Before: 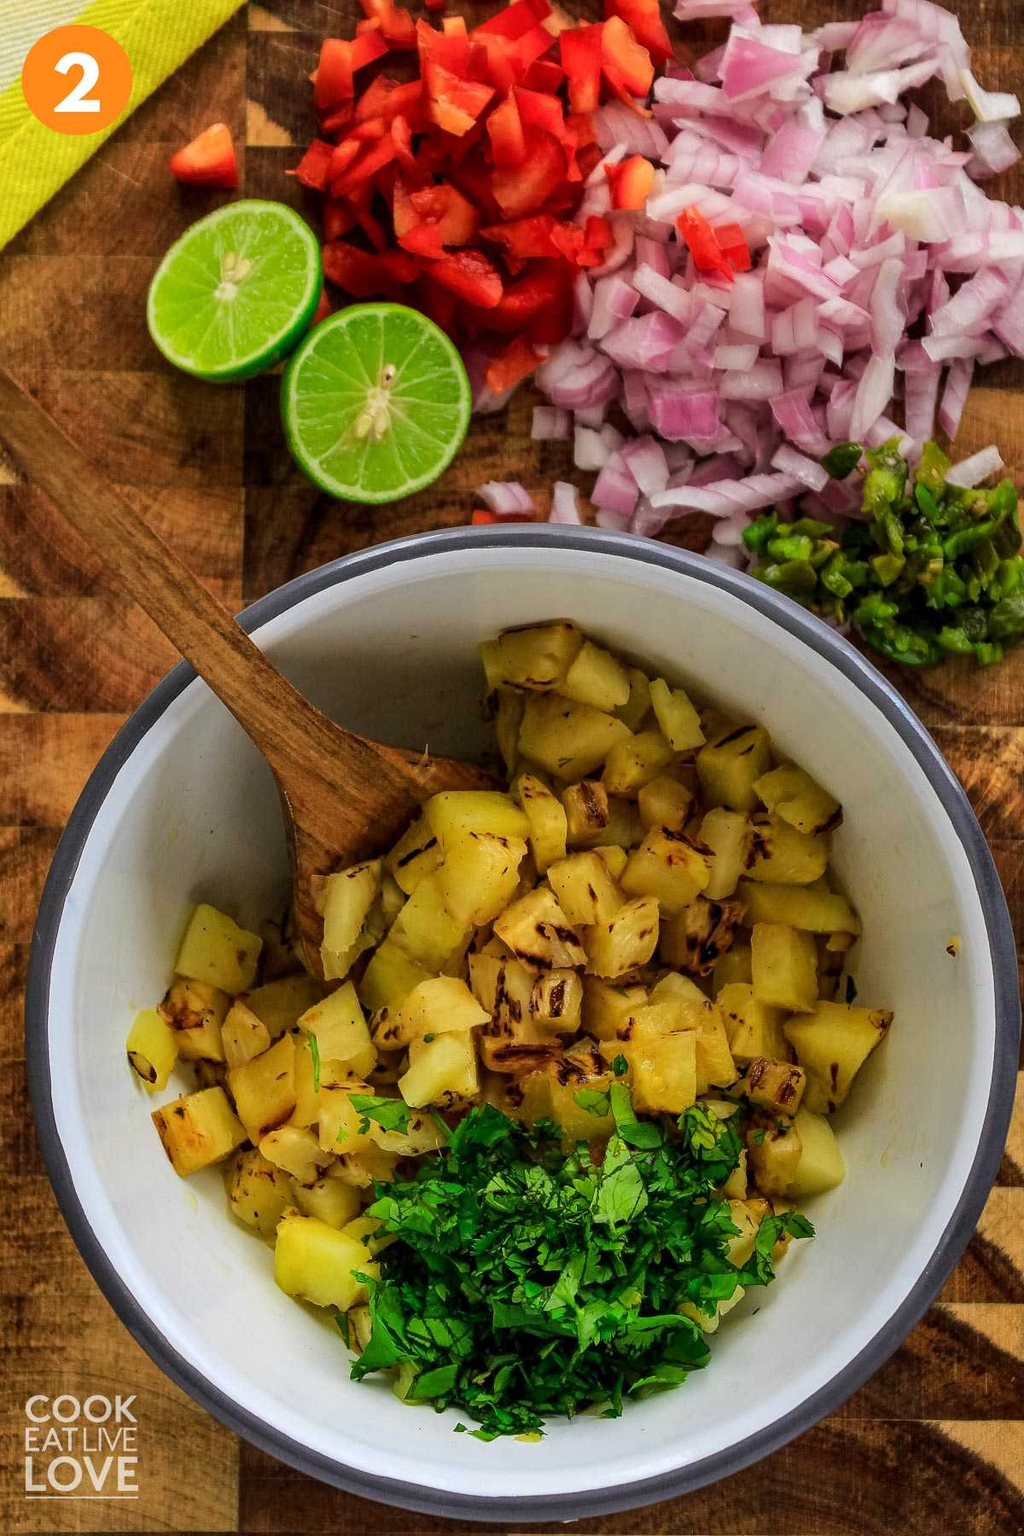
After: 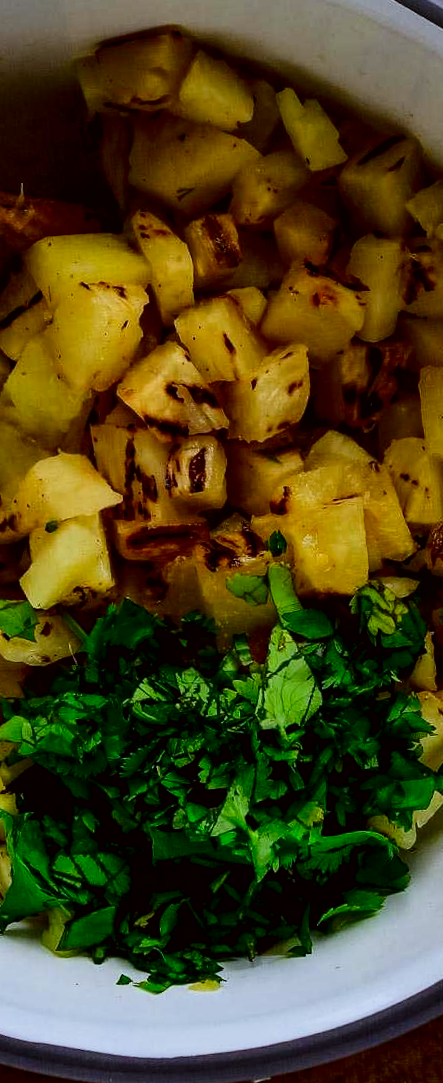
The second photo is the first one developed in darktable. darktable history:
exposure: exposure 0.02 EV, compensate highlight preservation false
contrast brightness saturation: contrast 0.19, brightness -0.24, saturation 0.11
color calibration: illuminant as shot in camera, x 0.358, y 0.373, temperature 4628.91 K
vignetting: brightness -0.233, saturation 0.141
filmic rgb: black relative exposure -5.83 EV, white relative exposure 3.4 EV, hardness 3.68
color correction: highlights a* -2.73, highlights b* -2.09, shadows a* 2.41, shadows b* 2.73
crop: left 40.878%, top 39.176%, right 25.993%, bottom 3.081%
rotate and perspective: rotation -4.2°, shear 0.006, automatic cropping off
